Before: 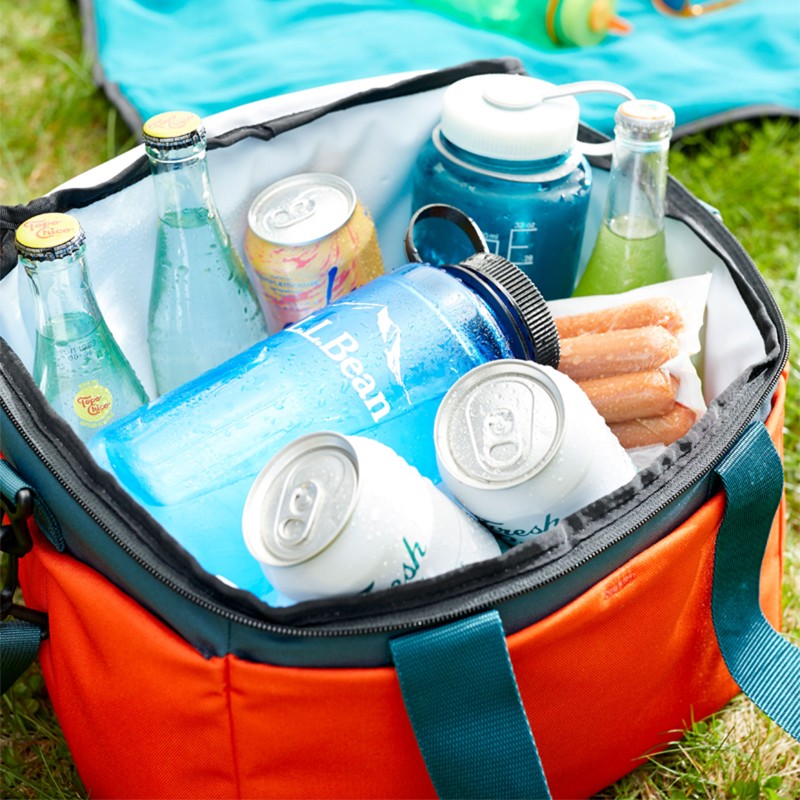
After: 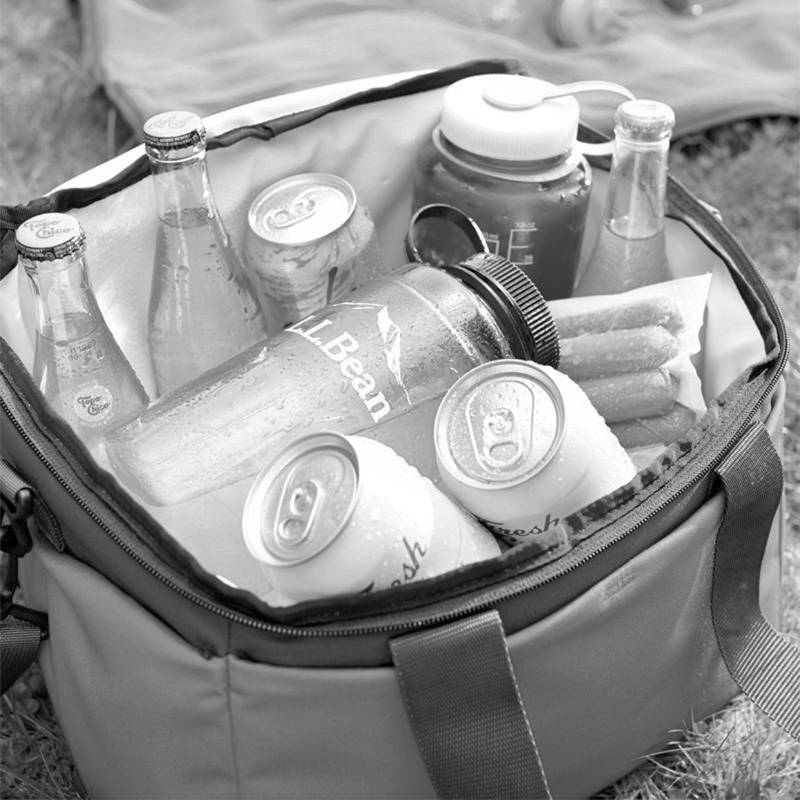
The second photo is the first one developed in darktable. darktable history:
shadows and highlights: on, module defaults
monochrome: on, module defaults
